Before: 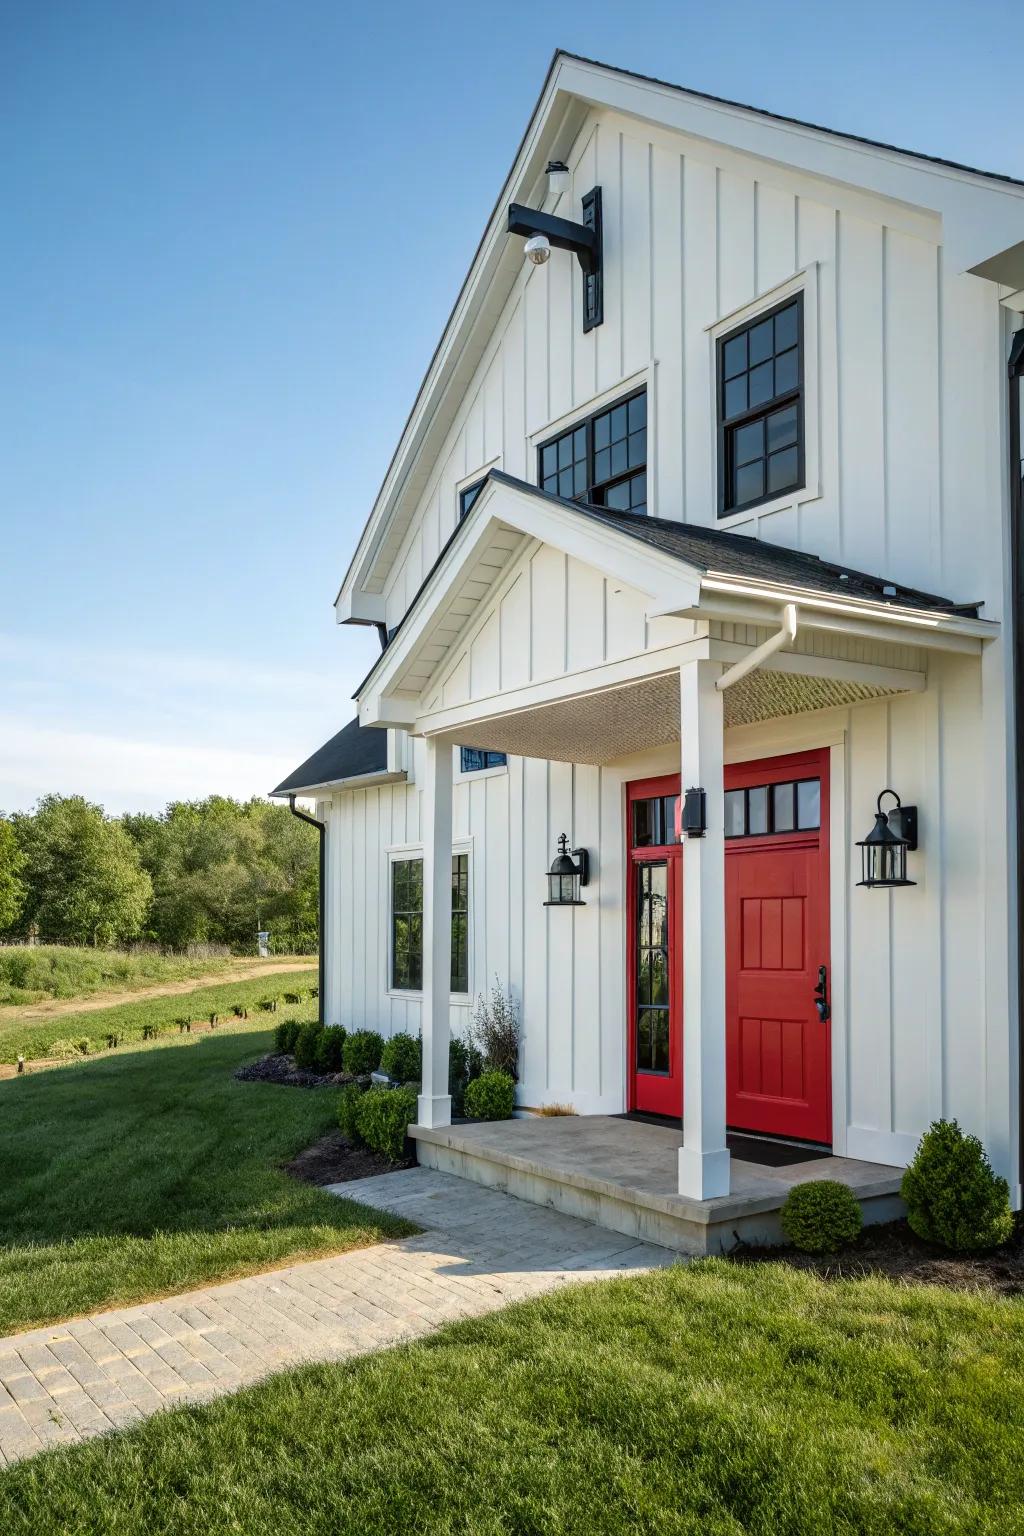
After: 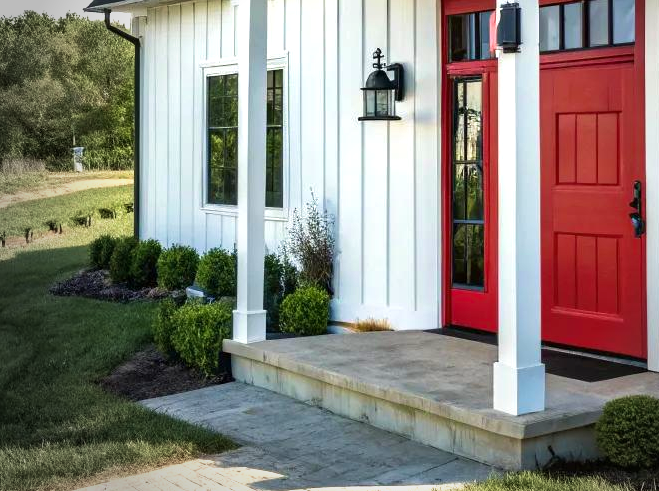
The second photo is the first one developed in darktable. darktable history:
crop: left 18.091%, top 51.13%, right 17.525%, bottom 16.85%
exposure: exposure 0.6 EV, compensate highlight preservation false
shadows and highlights: soften with gaussian
vignetting: fall-off start 73.57%, center (0.22, -0.235)
velvia: on, module defaults
